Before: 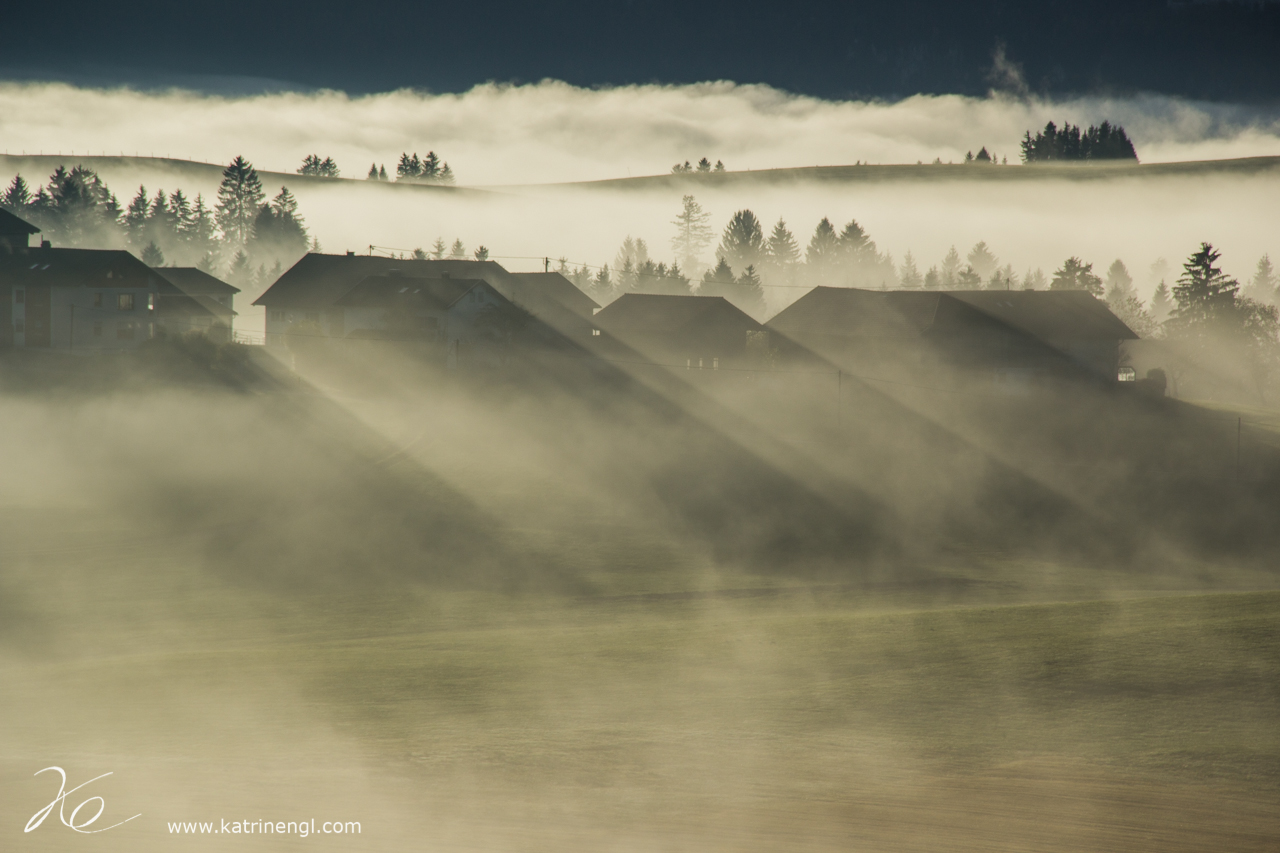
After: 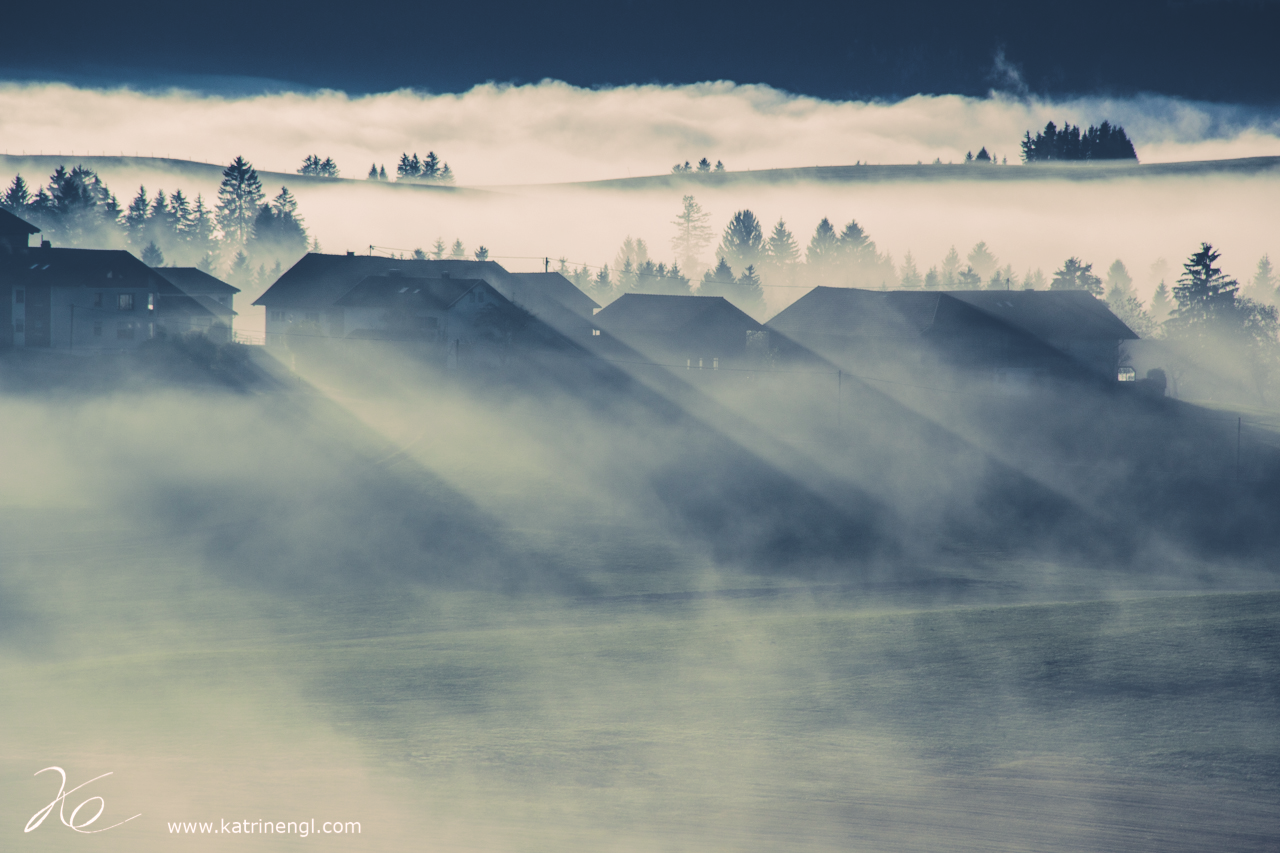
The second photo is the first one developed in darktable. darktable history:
white balance: red 0.931, blue 1.11
split-toning: shadows › hue 226.8°, shadows › saturation 0.56, highlights › hue 28.8°, balance -40, compress 0%
base curve: curves: ch0 [(0, 0.024) (0.055, 0.065) (0.121, 0.166) (0.236, 0.319) (0.693, 0.726) (1, 1)], preserve colors none
color calibration: output R [0.946, 0.065, -0.013, 0], output G [-0.246, 1.264, -0.017, 0], output B [0.046, -0.098, 1.05, 0], illuminant custom, x 0.344, y 0.359, temperature 5045.54 K
